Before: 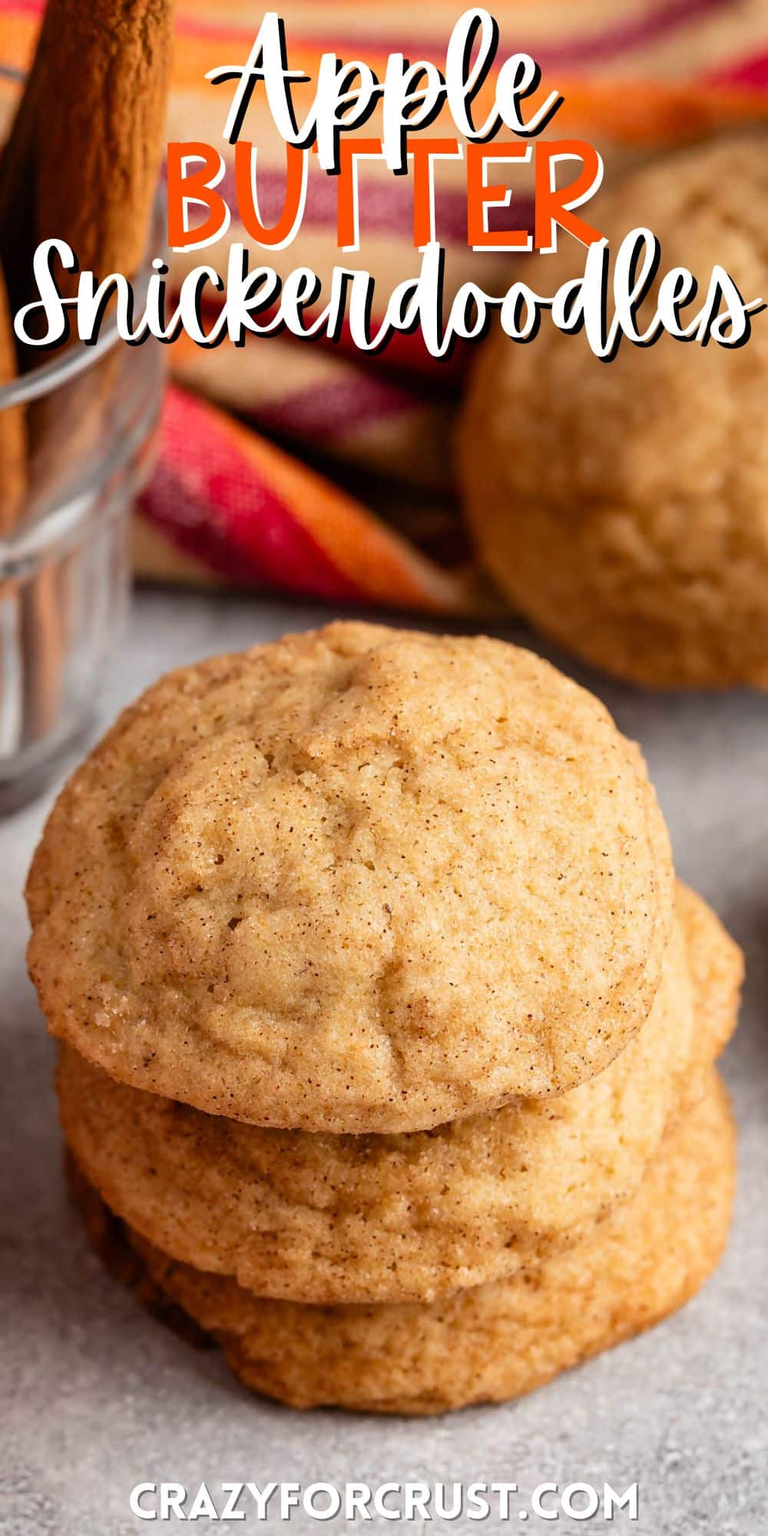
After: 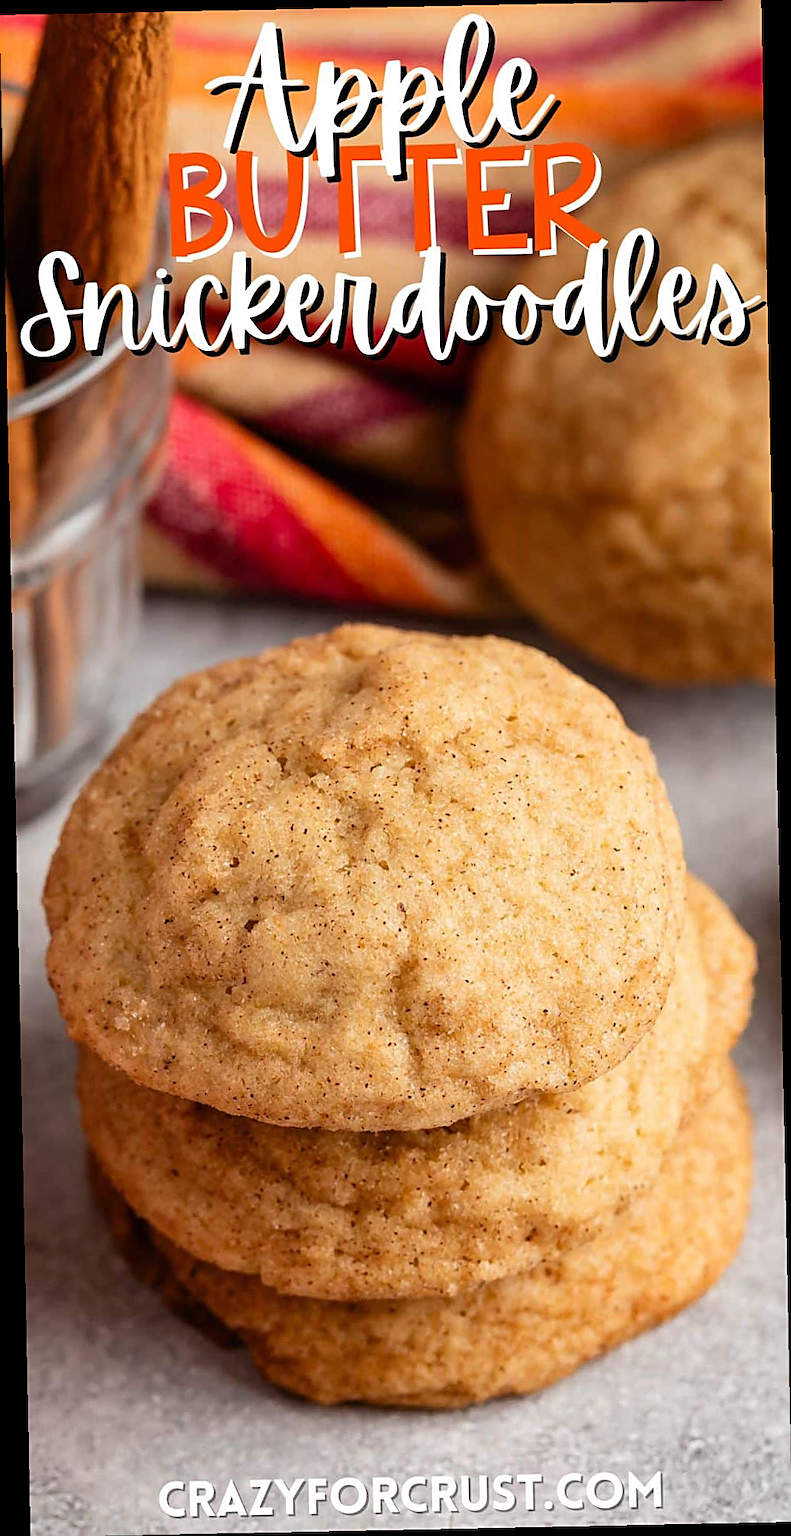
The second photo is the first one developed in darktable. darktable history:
rotate and perspective: rotation -1.17°, automatic cropping off
sharpen: on, module defaults
